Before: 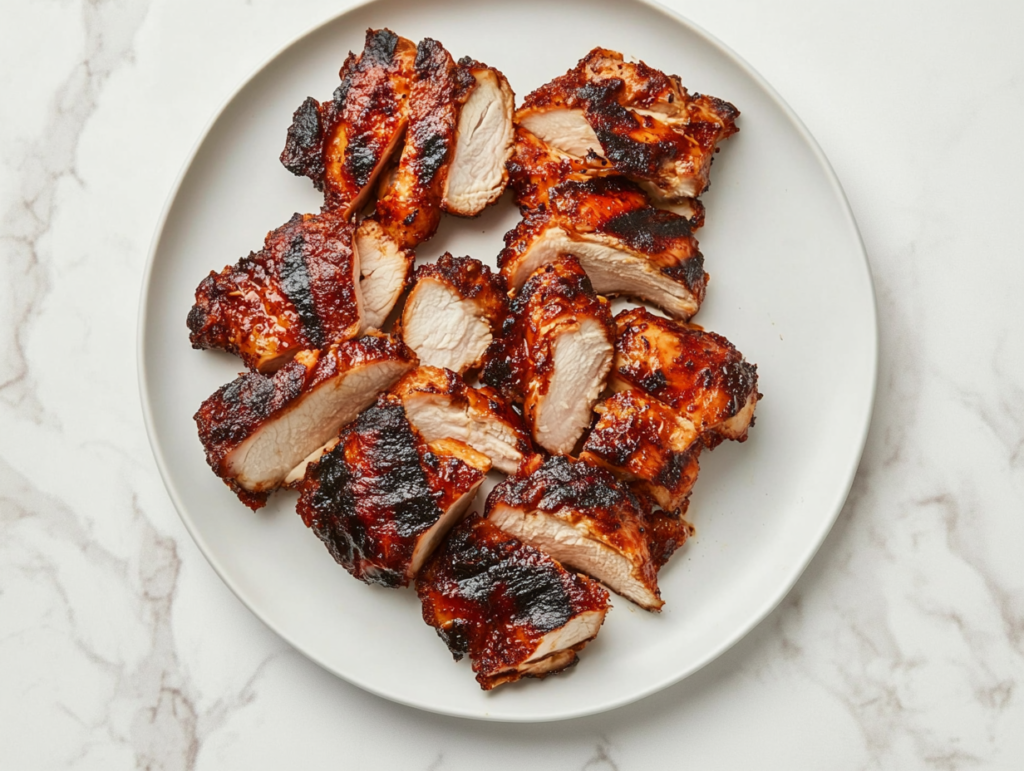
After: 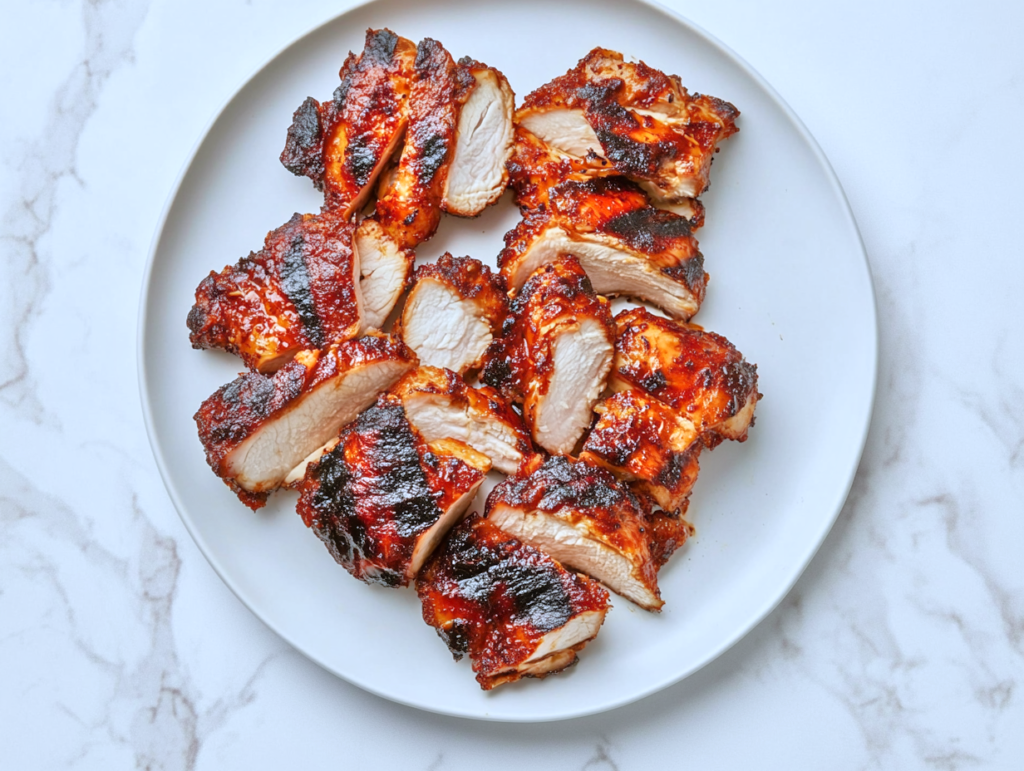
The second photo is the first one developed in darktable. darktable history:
white balance: red 0.926, green 1.003, blue 1.133
tone equalizer: -7 EV 0.15 EV, -6 EV 0.6 EV, -5 EV 1.15 EV, -4 EV 1.33 EV, -3 EV 1.15 EV, -2 EV 0.6 EV, -1 EV 0.15 EV, mask exposure compensation -0.5 EV
